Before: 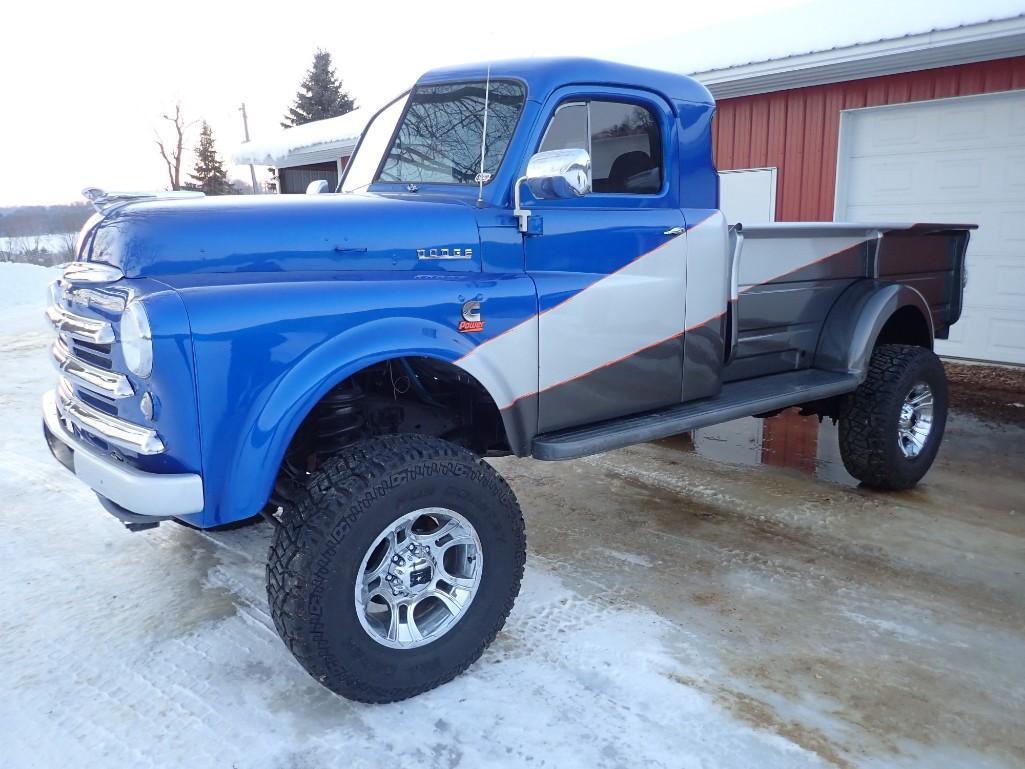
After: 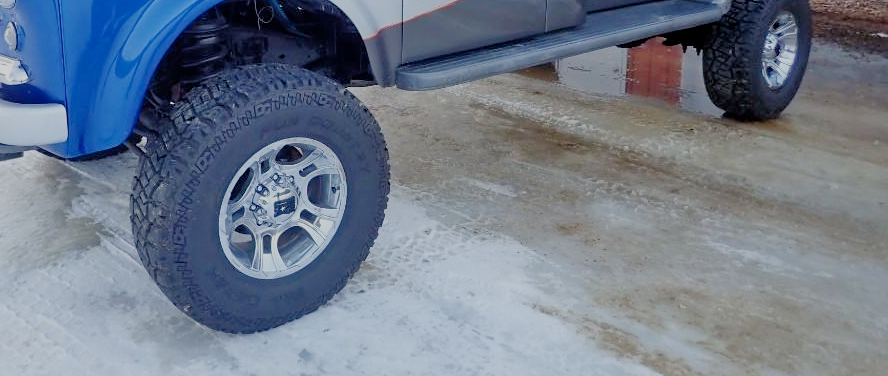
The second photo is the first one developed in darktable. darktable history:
tone equalizer: -7 EV 0.15 EV, -6 EV 0.6 EV, -5 EV 1.15 EV, -4 EV 1.33 EV, -3 EV 1.15 EV, -2 EV 0.6 EV, -1 EV 0.15 EV, mask exposure compensation -0.5 EV
exposure: exposure 0.7 EV, compensate highlight preservation false
crop and rotate: left 13.306%, top 48.129%, bottom 2.928%
filmic rgb: middle gray luminance 30%, black relative exposure -9 EV, white relative exposure 7 EV, threshold 6 EV, target black luminance 0%, hardness 2.94, latitude 2.04%, contrast 0.963, highlights saturation mix 5%, shadows ↔ highlights balance 12.16%, add noise in highlights 0, preserve chrominance no, color science v3 (2019), use custom middle-gray values true, iterations of high-quality reconstruction 0, contrast in highlights soft, enable highlight reconstruction true
